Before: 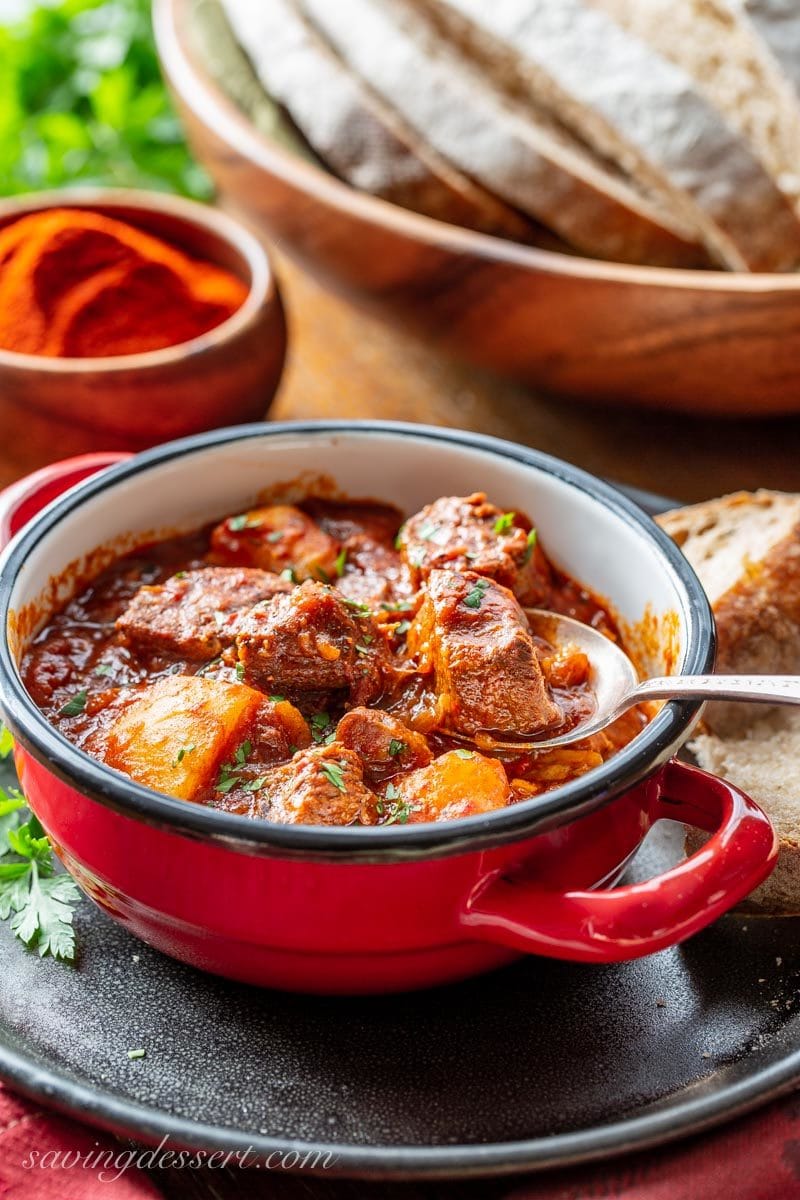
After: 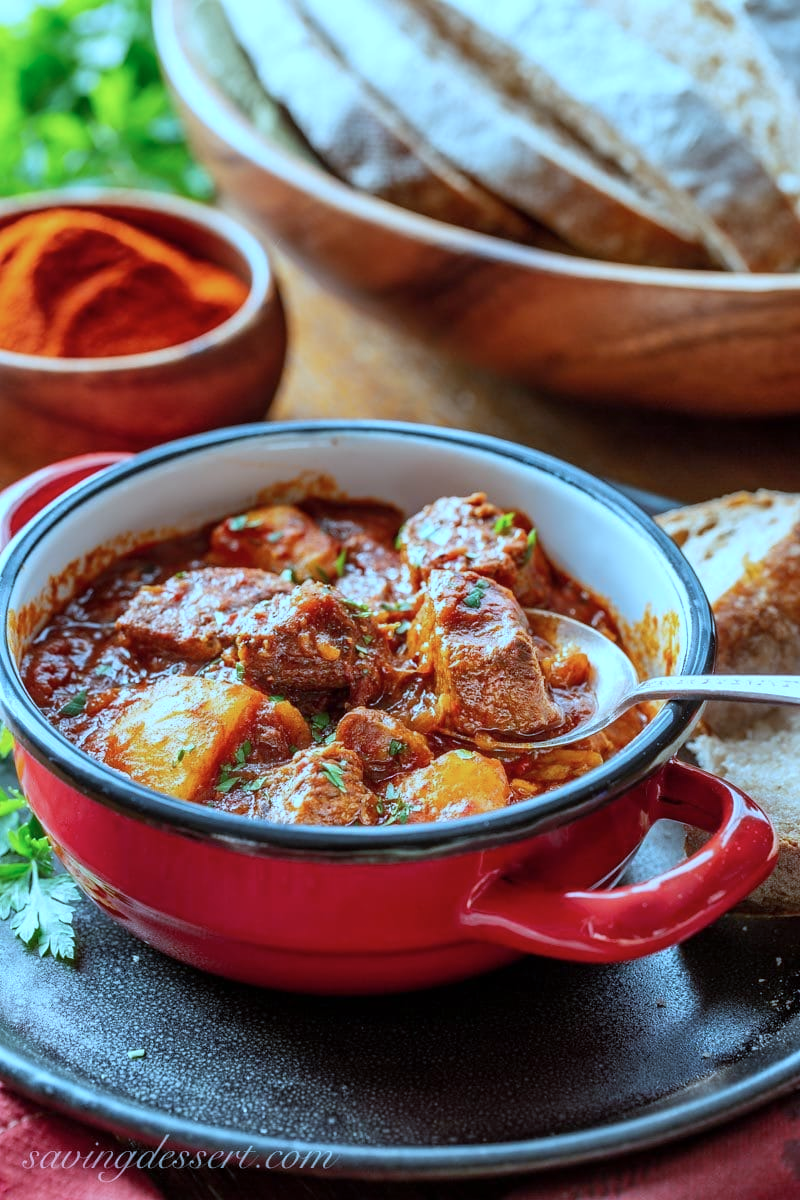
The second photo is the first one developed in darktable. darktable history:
white balance: red 0.931, blue 1.11
color correction: highlights a* -11.71, highlights b* -15.58
